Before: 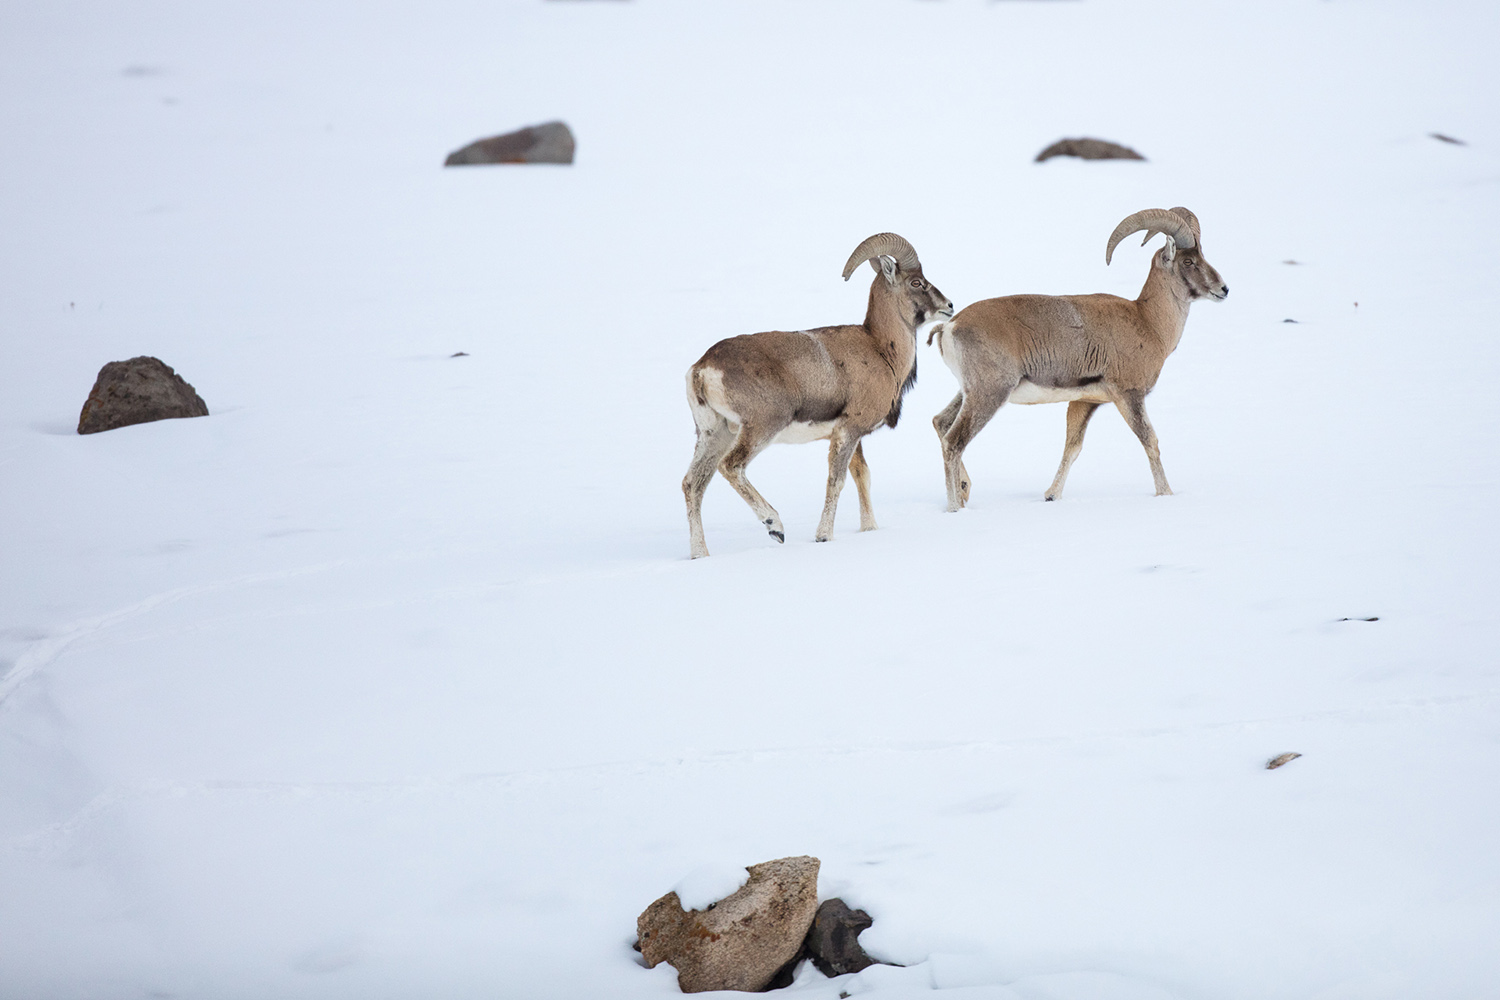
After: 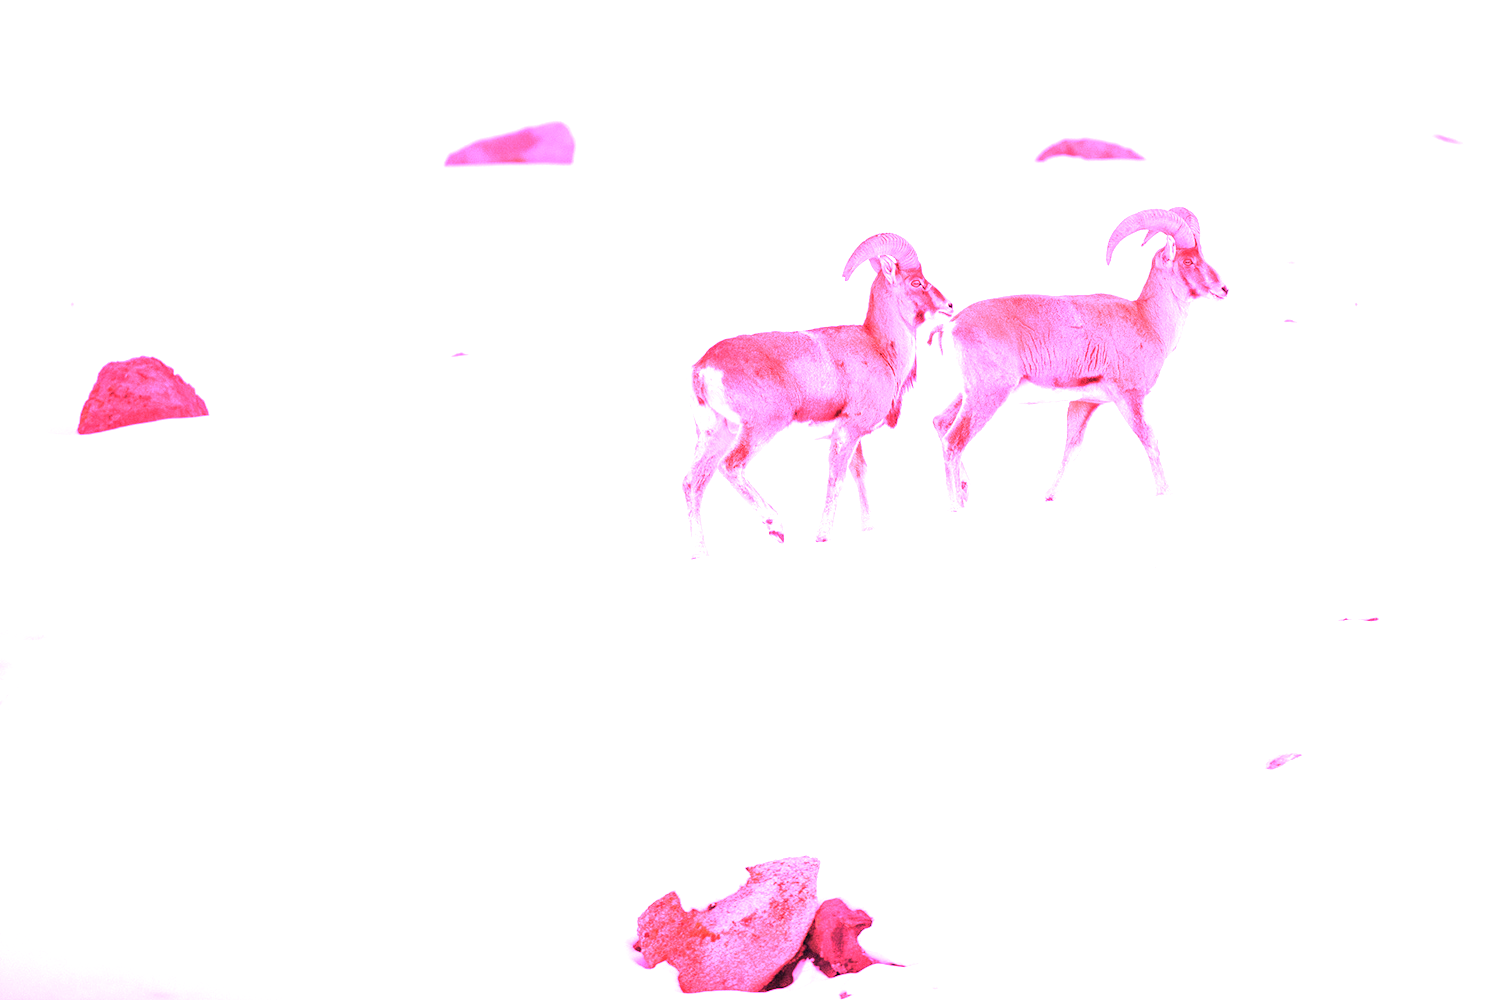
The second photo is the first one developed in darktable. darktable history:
exposure: black level correction 0, exposure 0.9 EV, compensate highlight preservation false
white balance: red 4.26, blue 1.802
